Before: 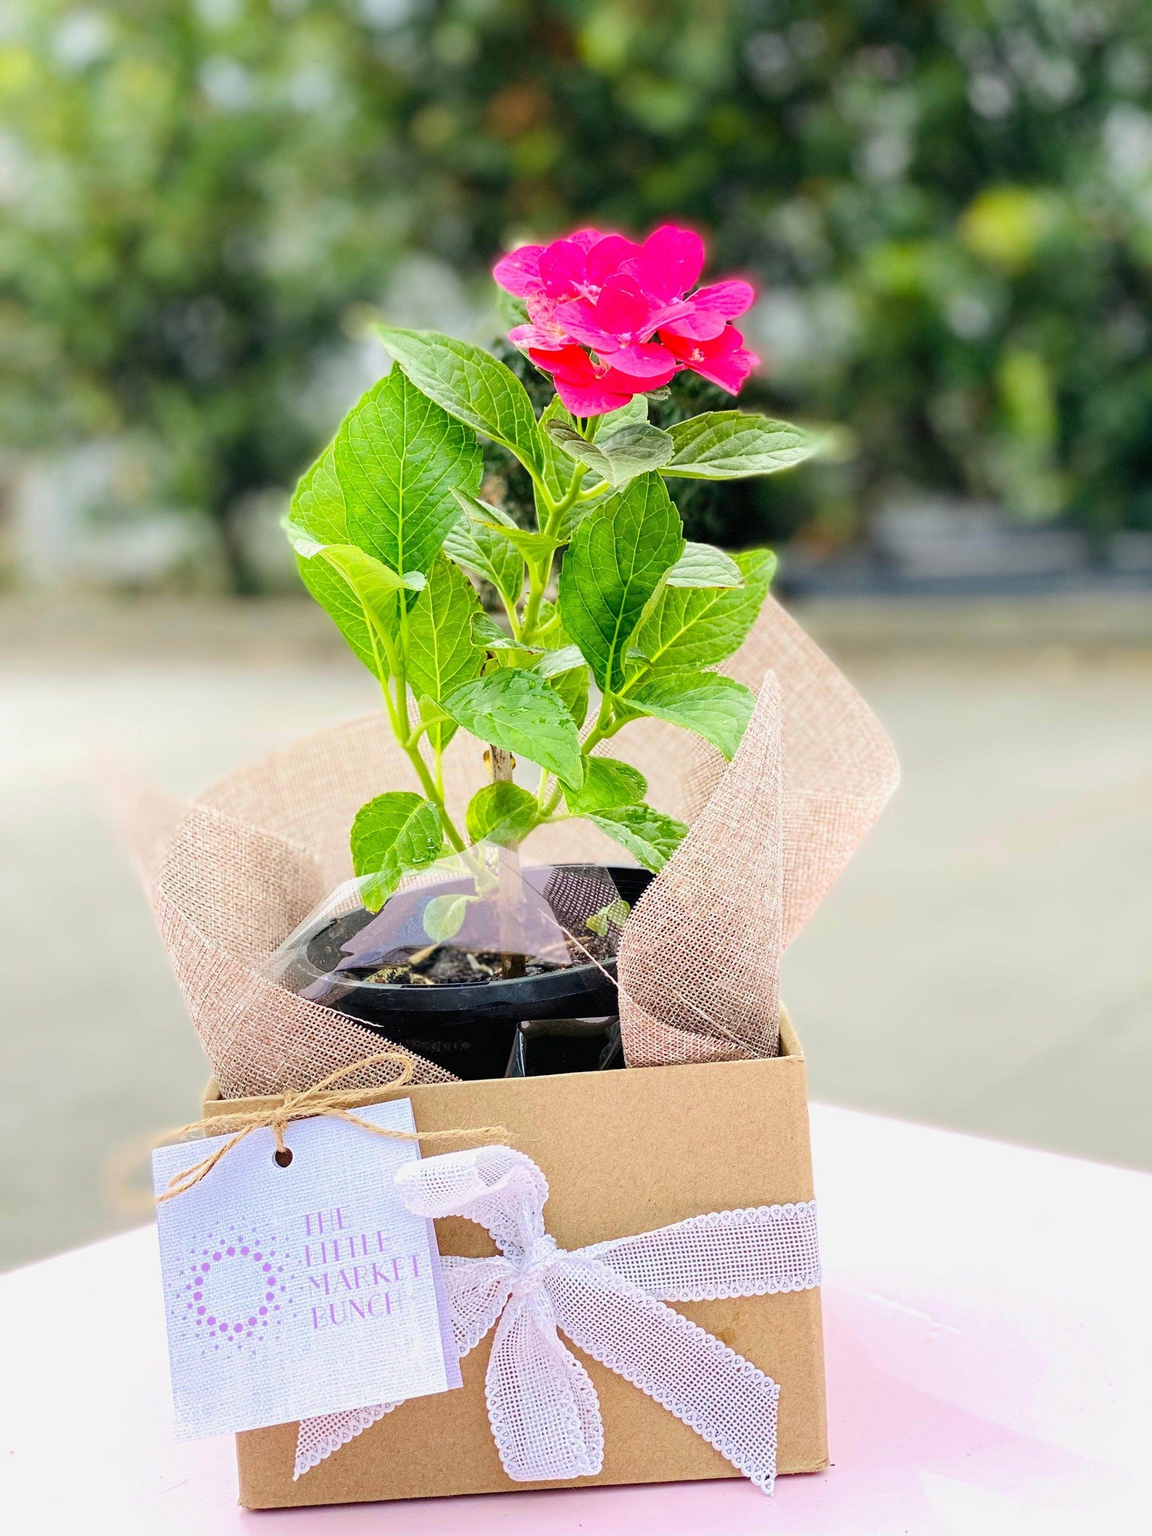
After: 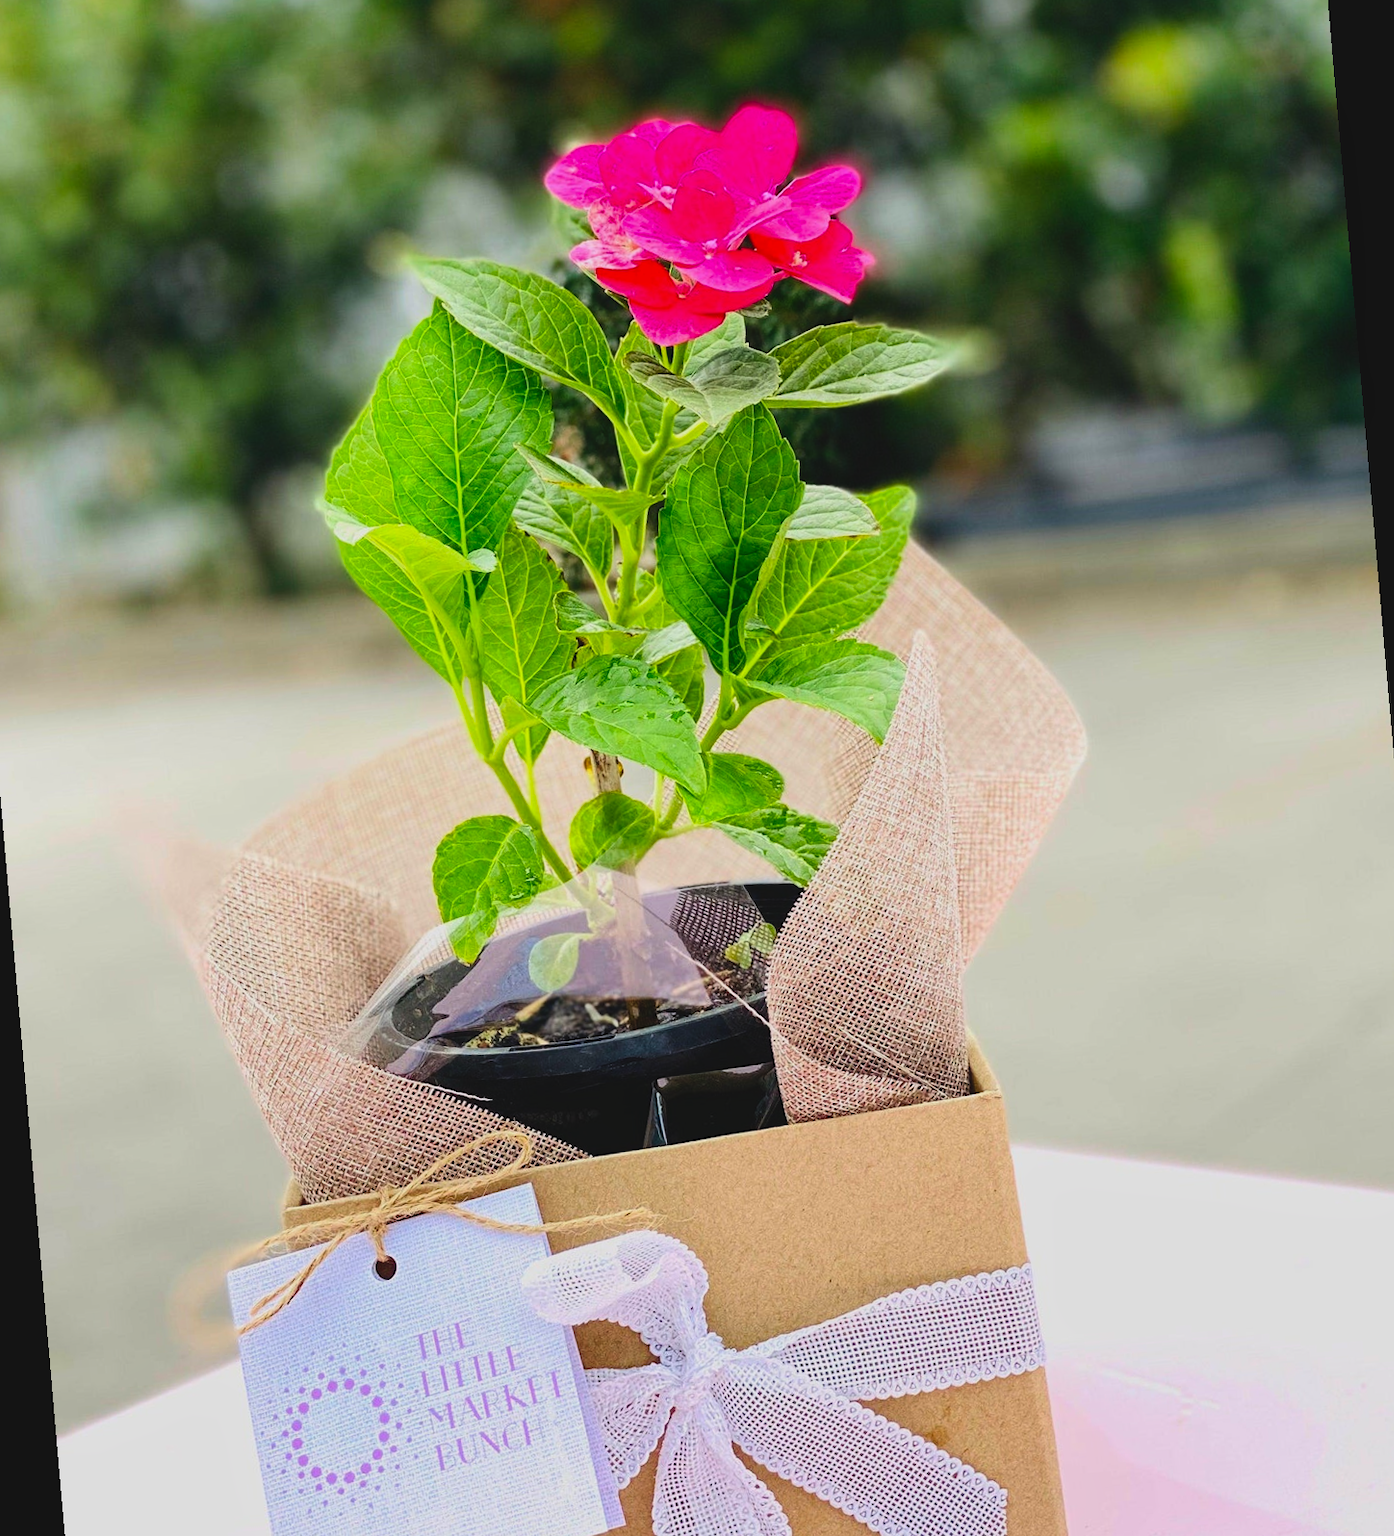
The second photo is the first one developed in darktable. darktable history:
rotate and perspective: rotation -5°, crop left 0.05, crop right 0.952, crop top 0.11, crop bottom 0.89
local contrast: mode bilateral grid, contrast 10, coarseness 25, detail 115%, midtone range 0.2
contrast brightness saturation: contrast 0.18, saturation 0.3
exposure: black level correction -0.015, exposure -0.5 EV, compensate highlight preservation false
